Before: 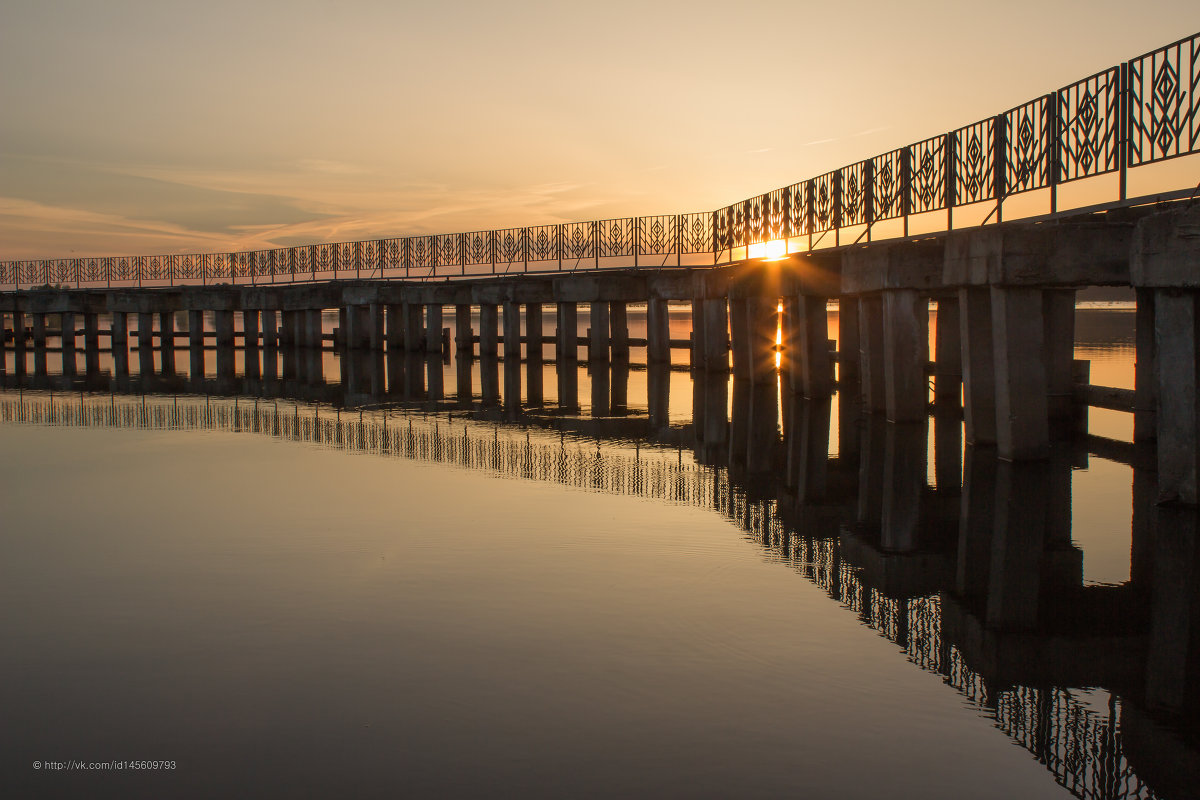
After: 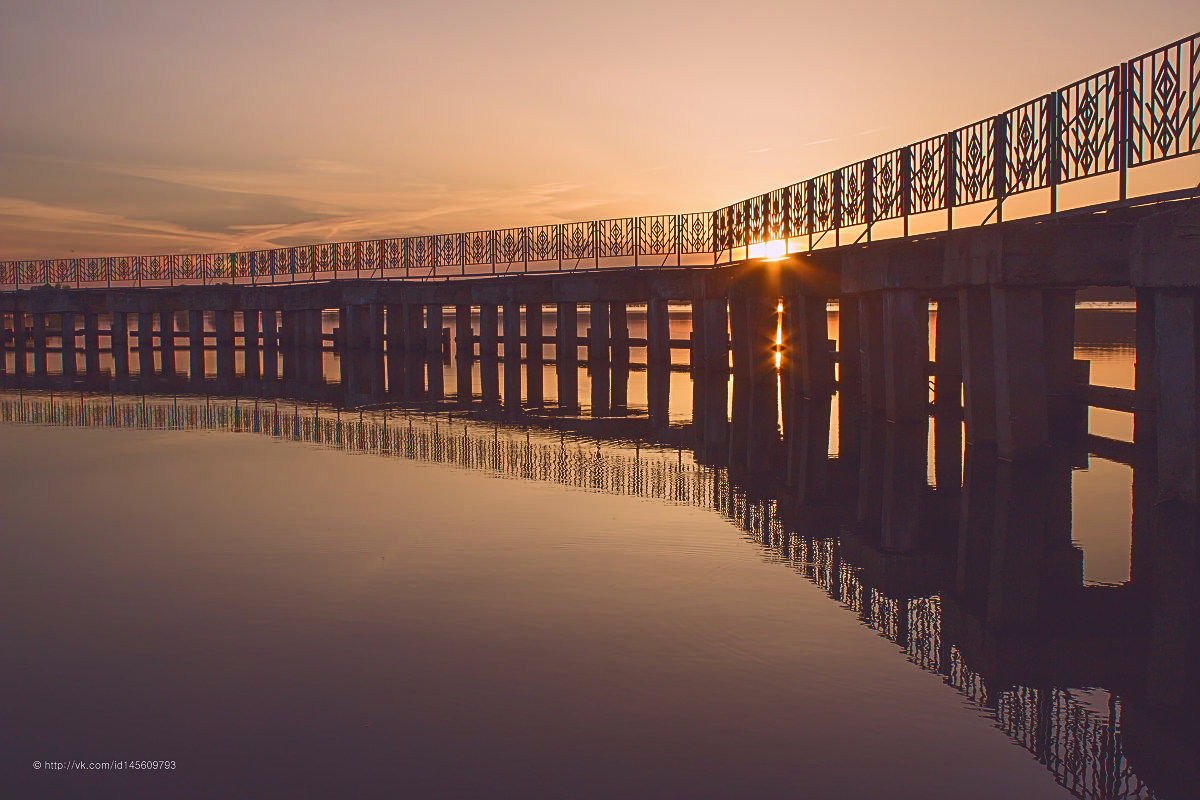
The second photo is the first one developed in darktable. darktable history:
tone curve: curves: ch0 [(0, 0.142) (0.384, 0.314) (0.752, 0.711) (0.991, 0.95)]; ch1 [(0.006, 0.129) (0.346, 0.384) (1, 1)]; ch2 [(0.003, 0.057) (0.261, 0.248) (1, 1)], color space Lab, independent channels, preserve colors none
sharpen: on, module defaults
velvia: on, module defaults
